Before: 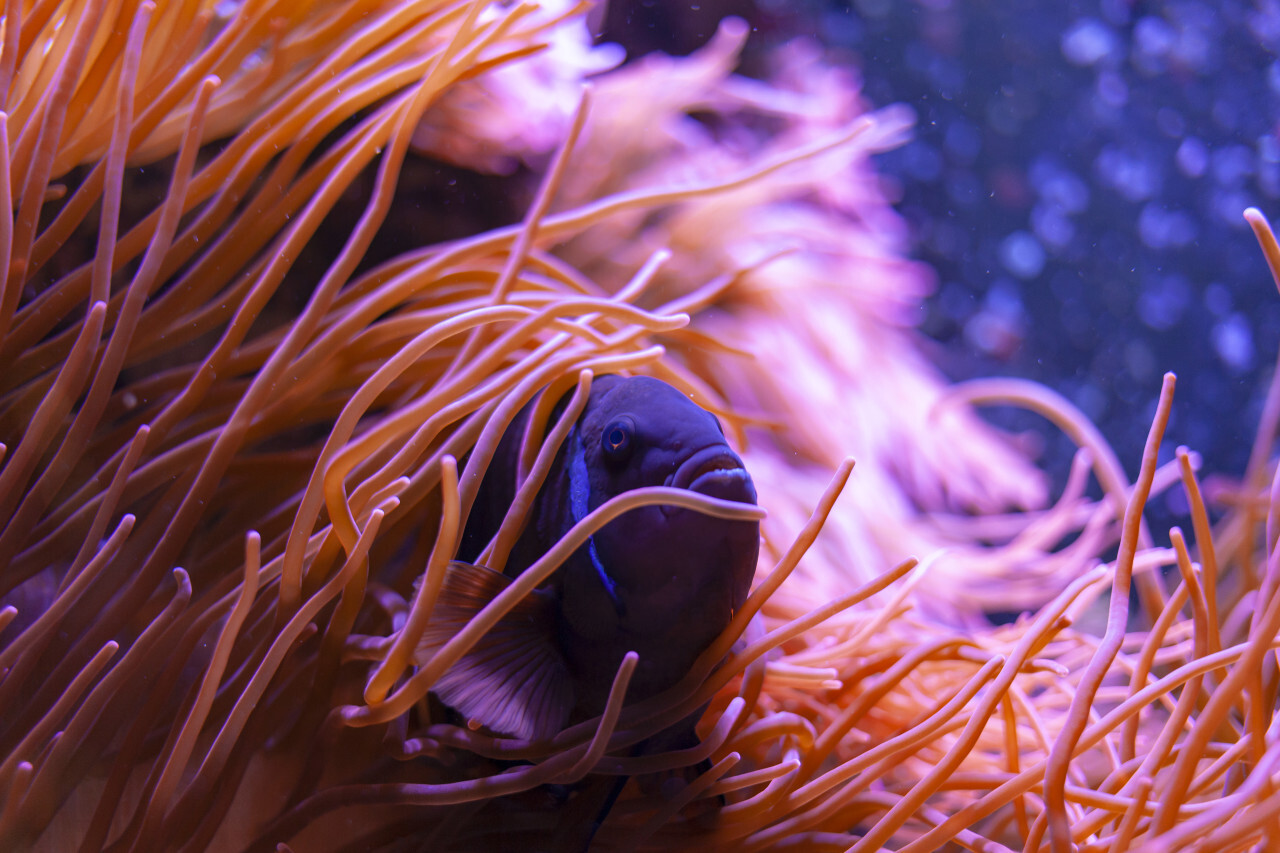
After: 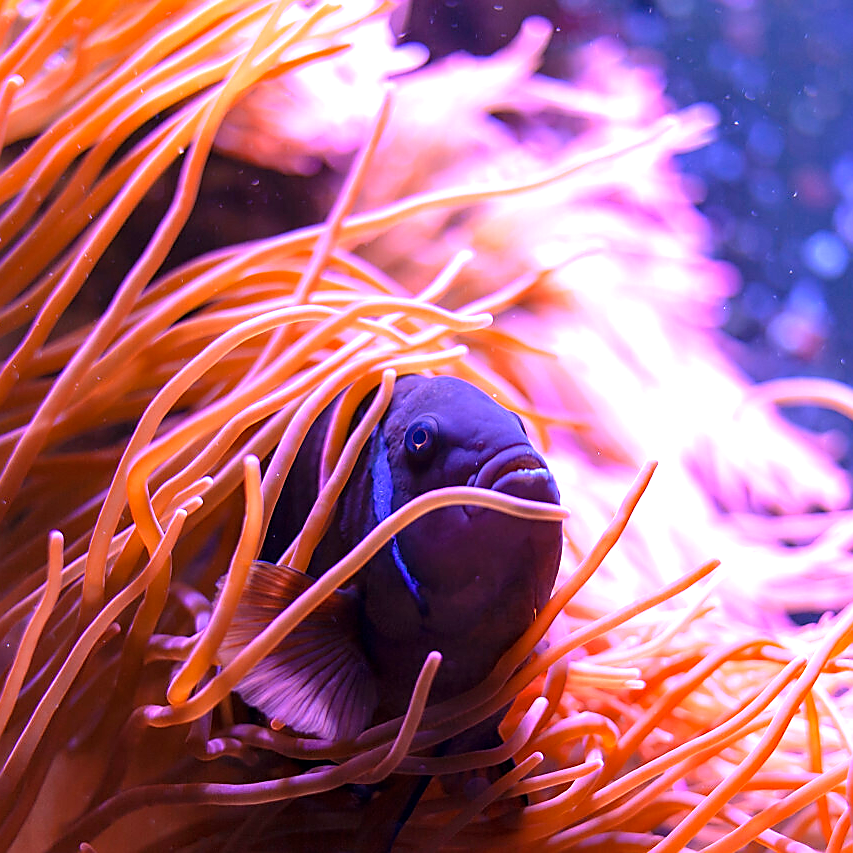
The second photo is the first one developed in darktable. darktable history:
sharpen: radius 1.366, amount 1.243, threshold 0.742
exposure: exposure 1 EV, compensate highlight preservation false
crop: left 15.422%, right 17.895%
